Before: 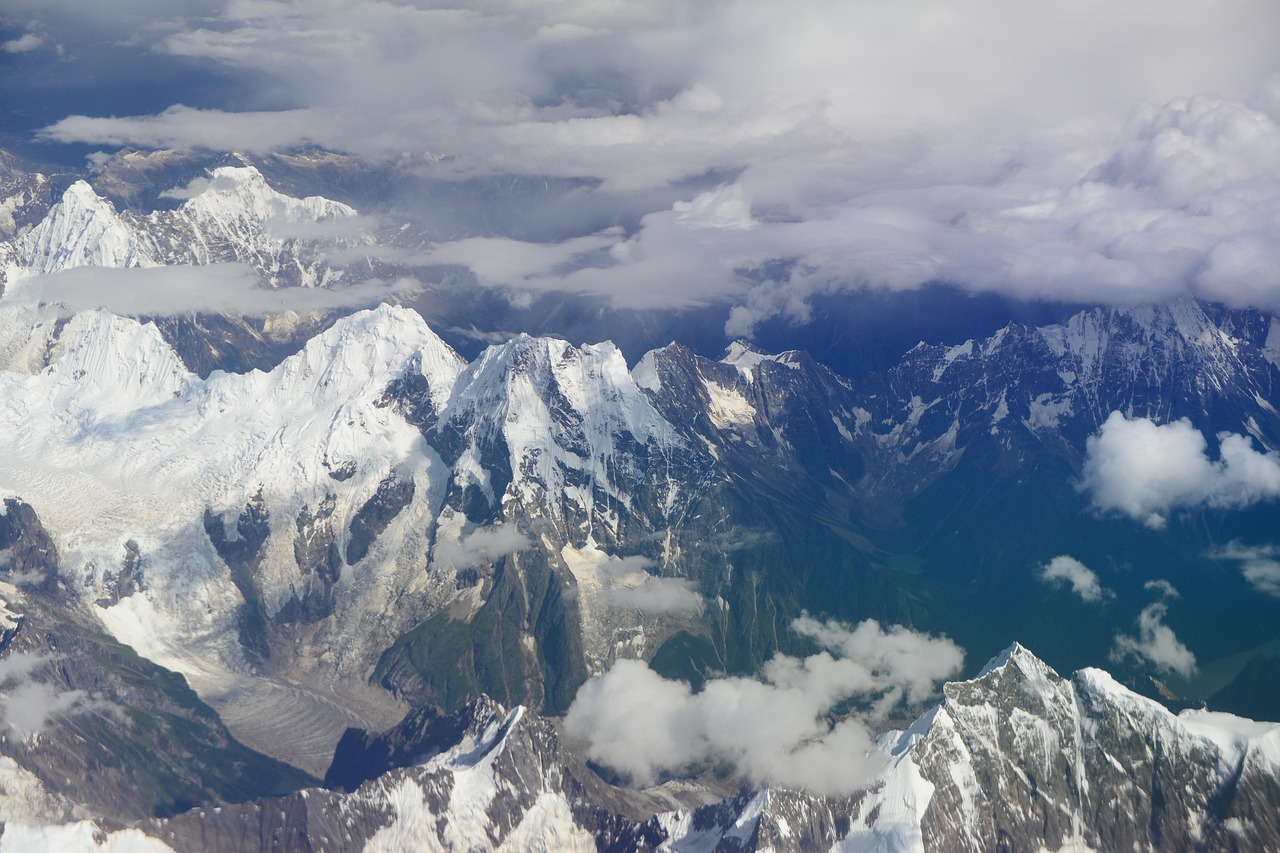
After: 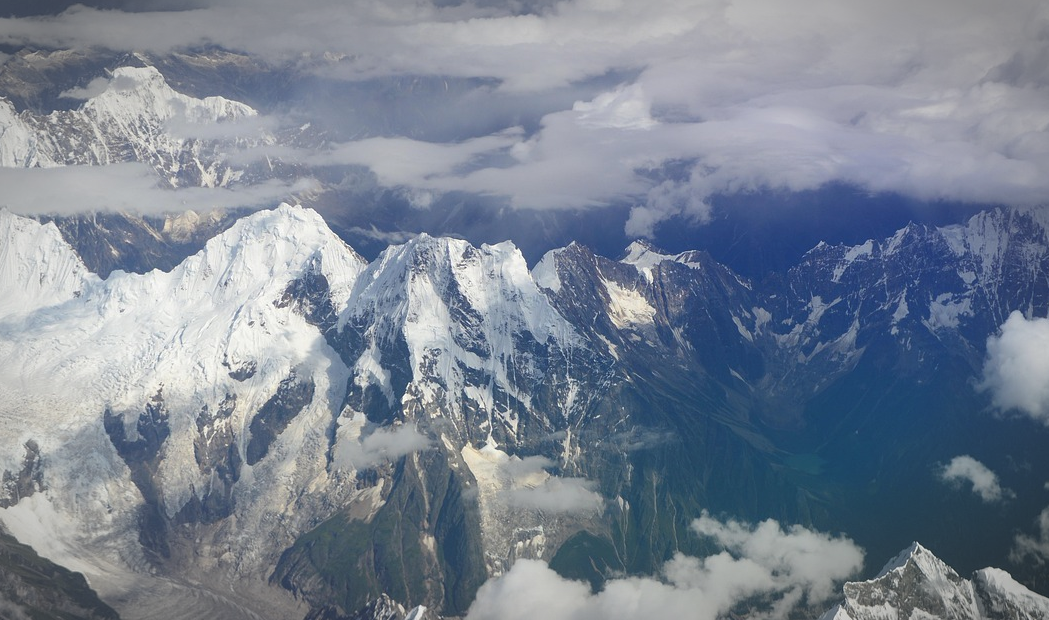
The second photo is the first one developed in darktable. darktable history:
vignetting: automatic ratio true
exposure: black level correction -0.005, exposure 0.054 EV, compensate highlight preservation false
crop: left 7.856%, top 11.836%, right 10.12%, bottom 15.387%
